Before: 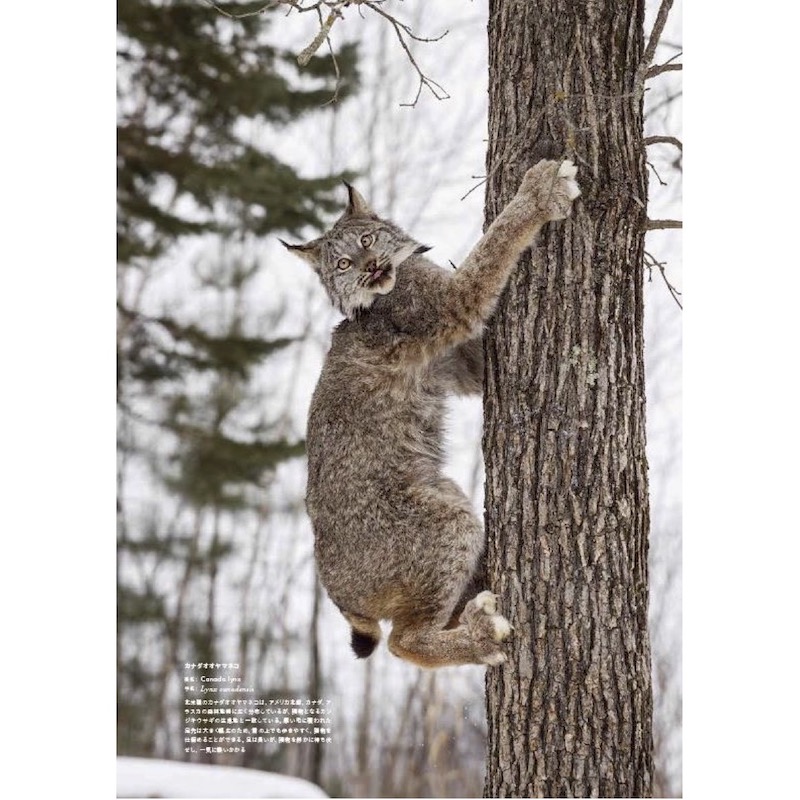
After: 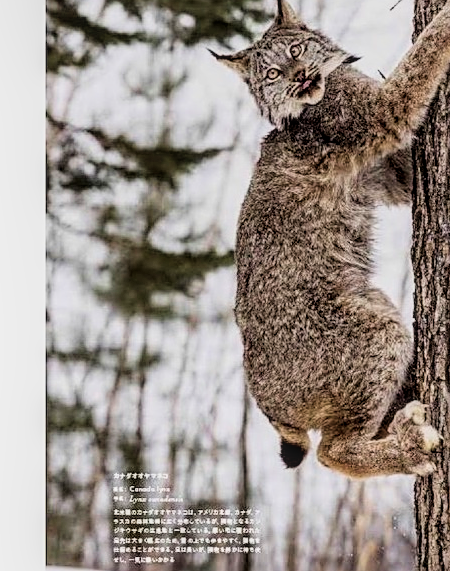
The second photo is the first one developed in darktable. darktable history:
sharpen: on, module defaults
crop: left 8.966%, top 23.852%, right 34.699%, bottom 4.703%
local contrast: on, module defaults
velvia: strength 67.07%, mid-tones bias 0.972
shadows and highlights: shadows -24.28, highlights 49.77, soften with gaussian
filmic rgb: black relative exposure -7.75 EV, white relative exposure 4.4 EV, threshold 3 EV, hardness 3.76, latitude 50%, contrast 1.1, color science v5 (2021), contrast in shadows safe, contrast in highlights safe, enable highlight reconstruction true
contrast brightness saturation: contrast 0.1, saturation -0.36
